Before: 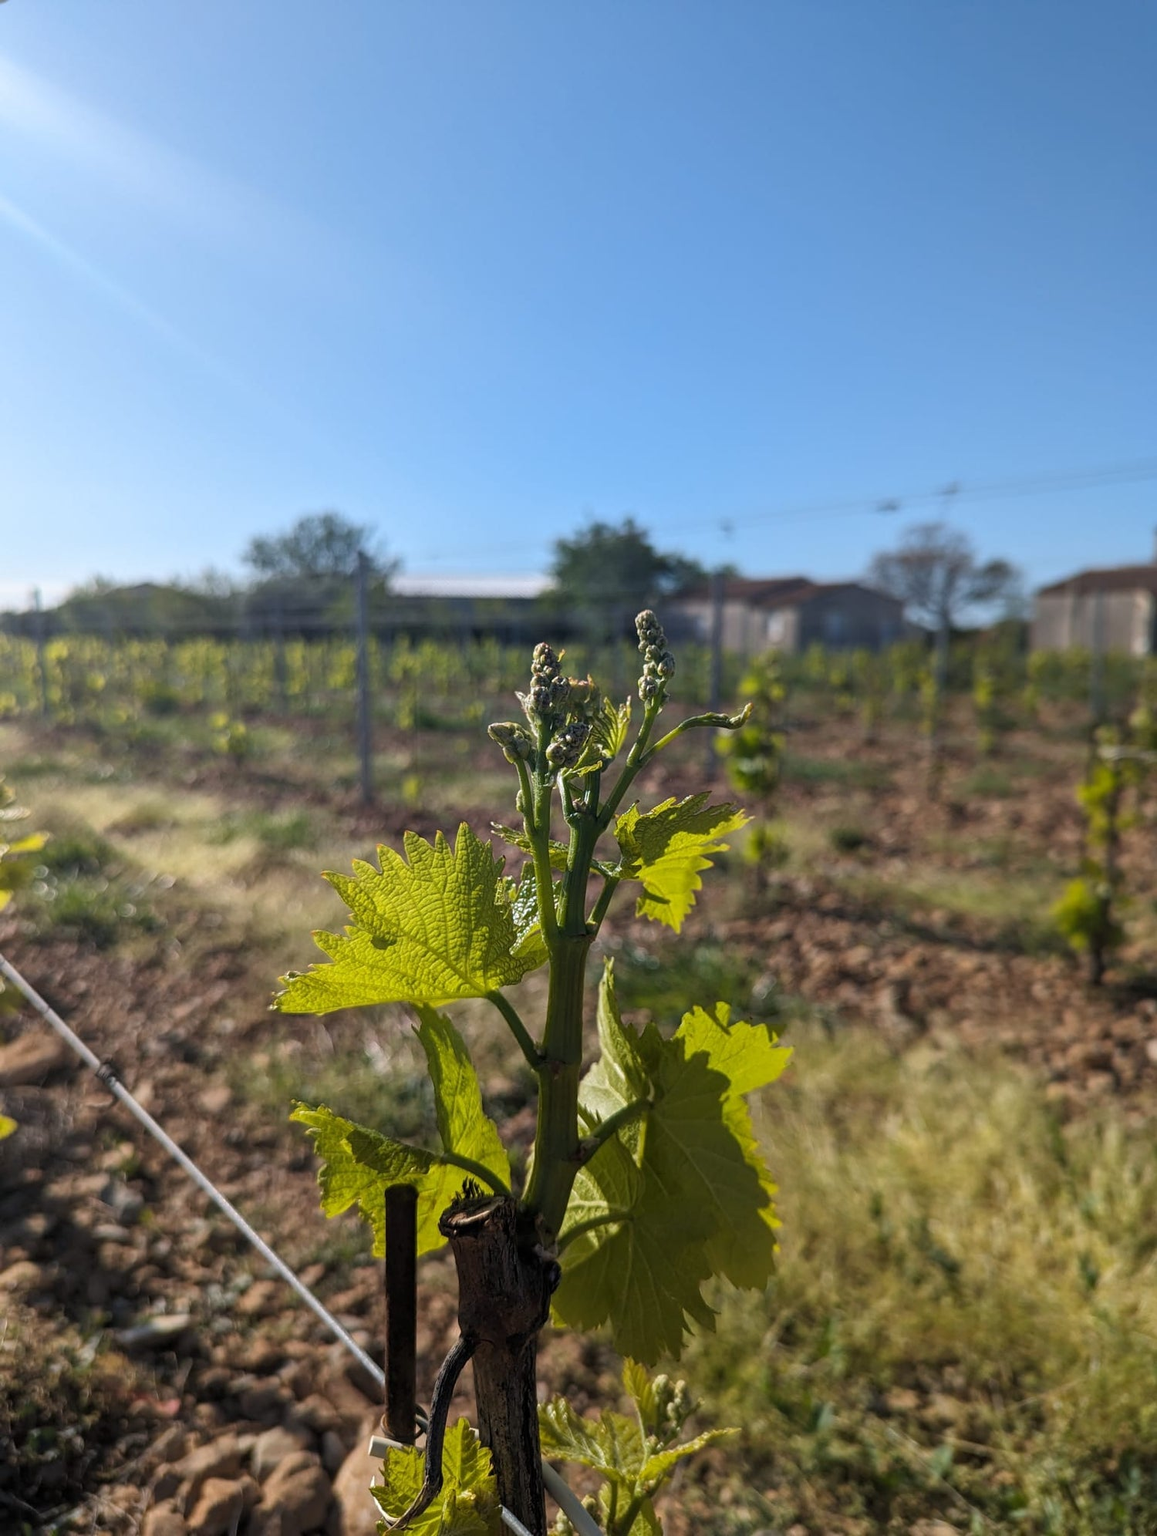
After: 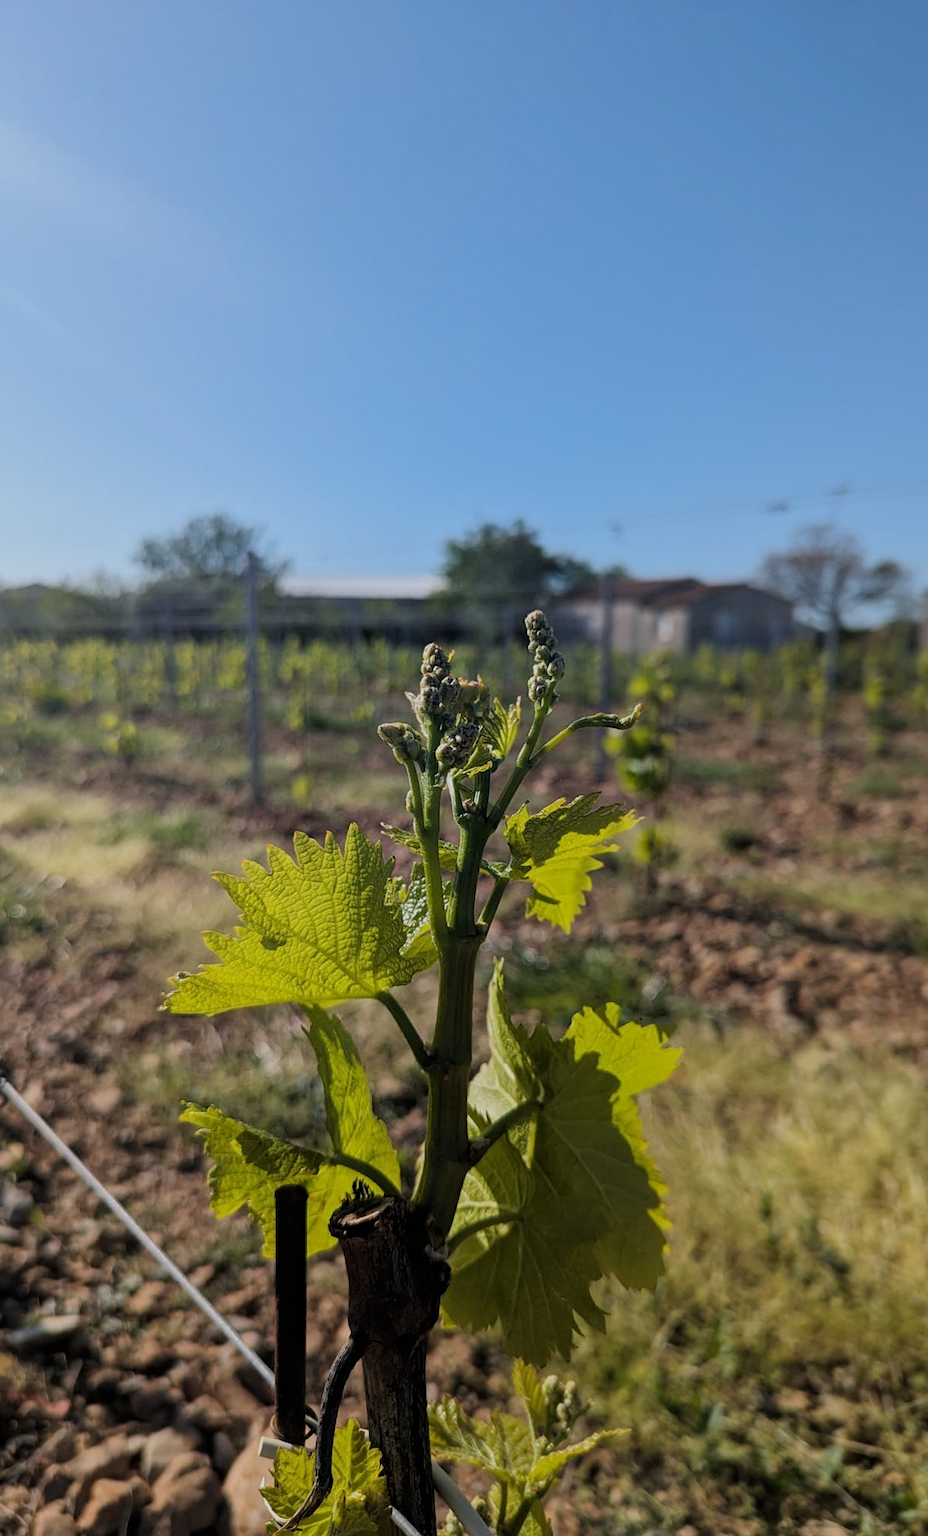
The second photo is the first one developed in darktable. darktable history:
filmic rgb: black relative exposure -7.65 EV, white relative exposure 4.56 EV, hardness 3.61, color science v6 (2022)
crop and rotate: left 9.569%, right 10.205%
